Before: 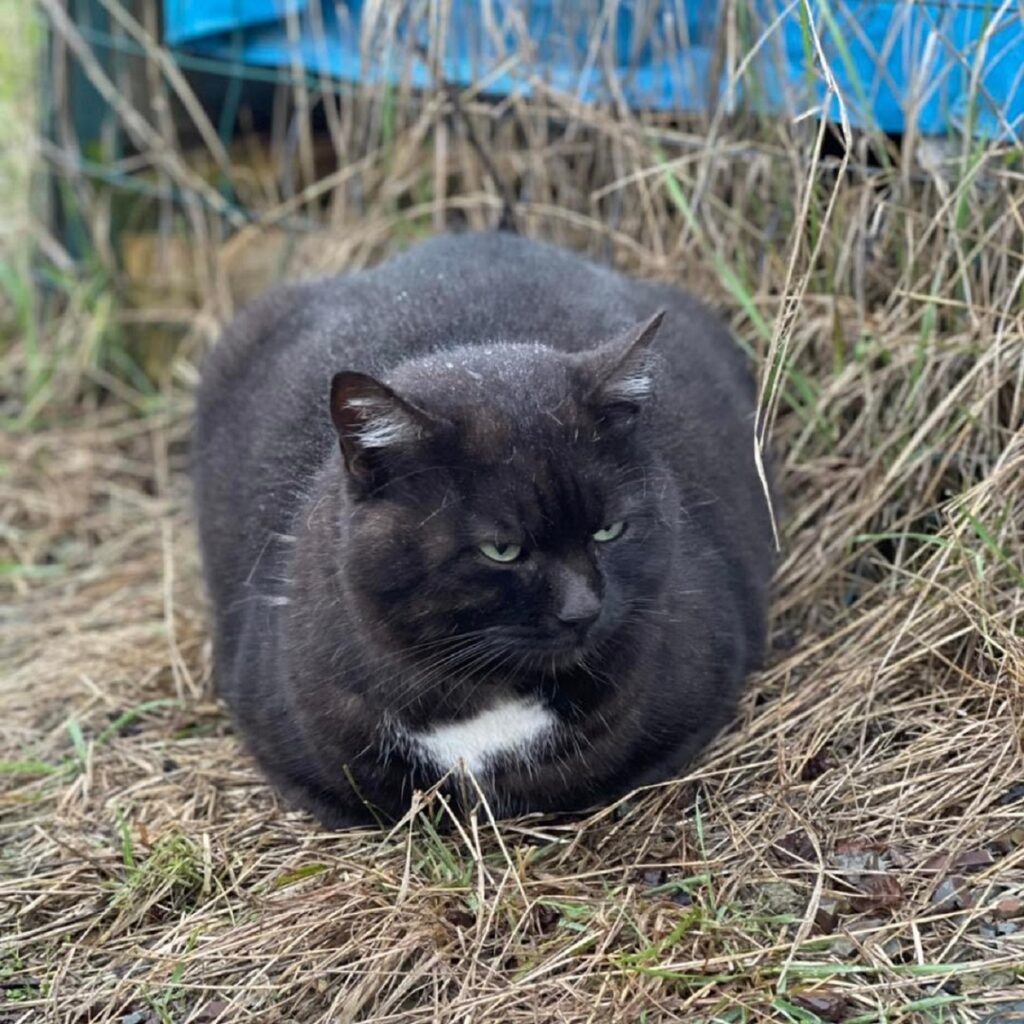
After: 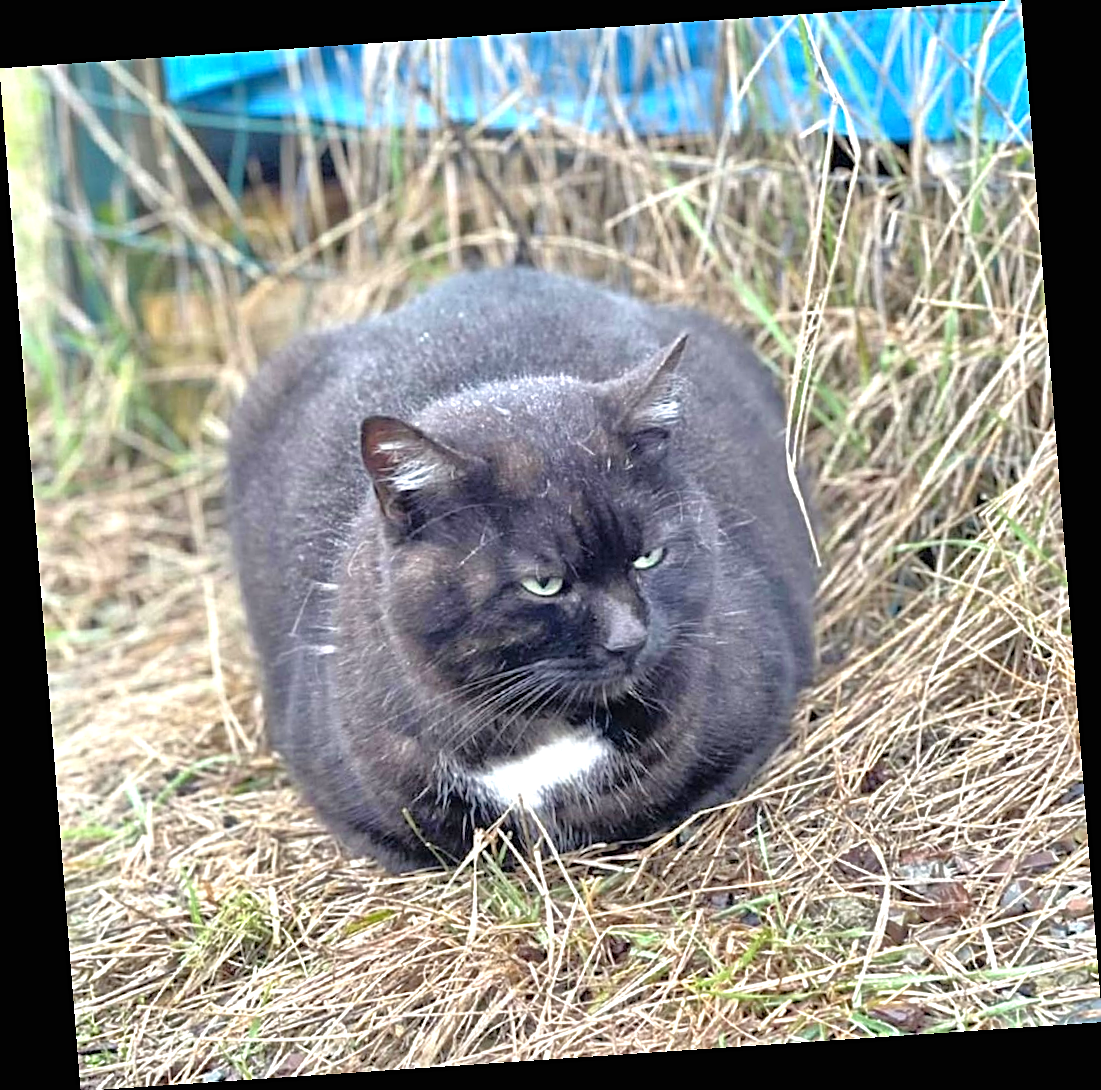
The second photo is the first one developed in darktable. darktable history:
rotate and perspective: rotation -4.2°, shear 0.006, automatic cropping off
tone equalizer: -7 EV 0.15 EV, -6 EV 0.6 EV, -5 EV 1.15 EV, -4 EV 1.33 EV, -3 EV 1.15 EV, -2 EV 0.6 EV, -1 EV 0.15 EV, mask exposure compensation -0.5 EV
exposure: black level correction 0, exposure 0.95 EV, compensate exposure bias true, compensate highlight preservation false
sharpen: on, module defaults
